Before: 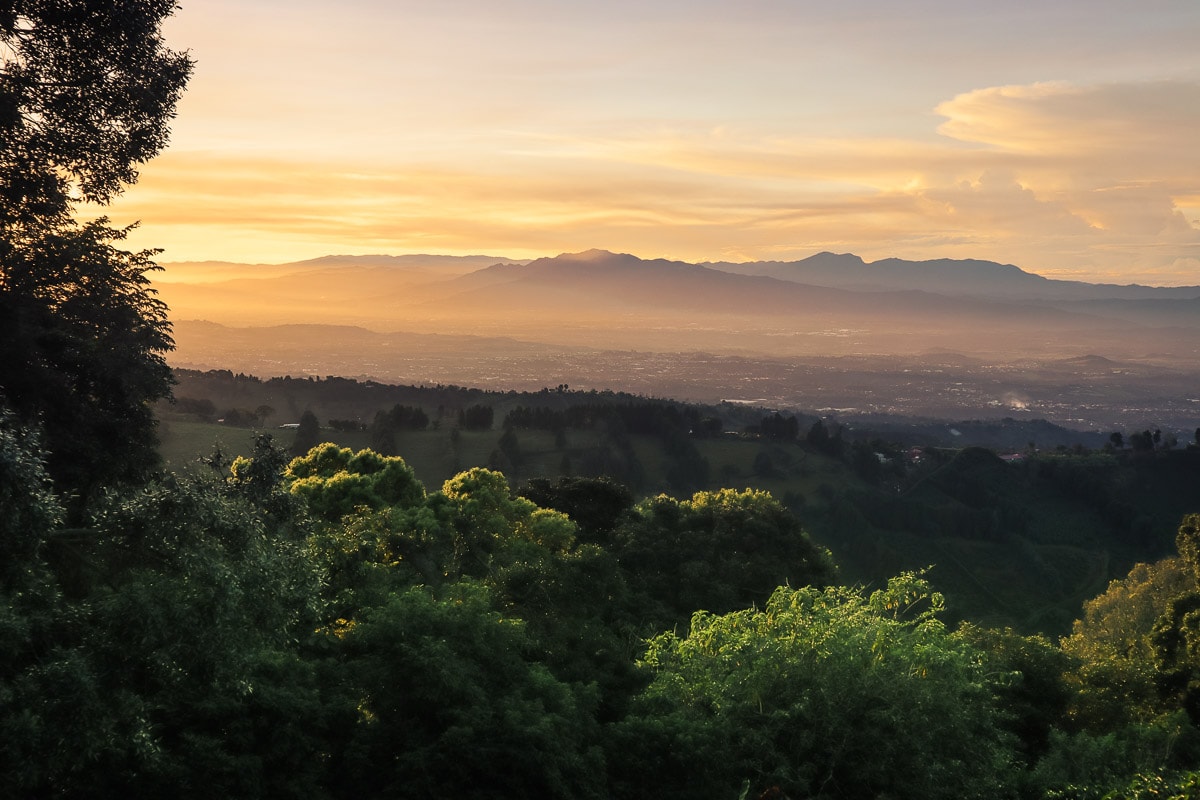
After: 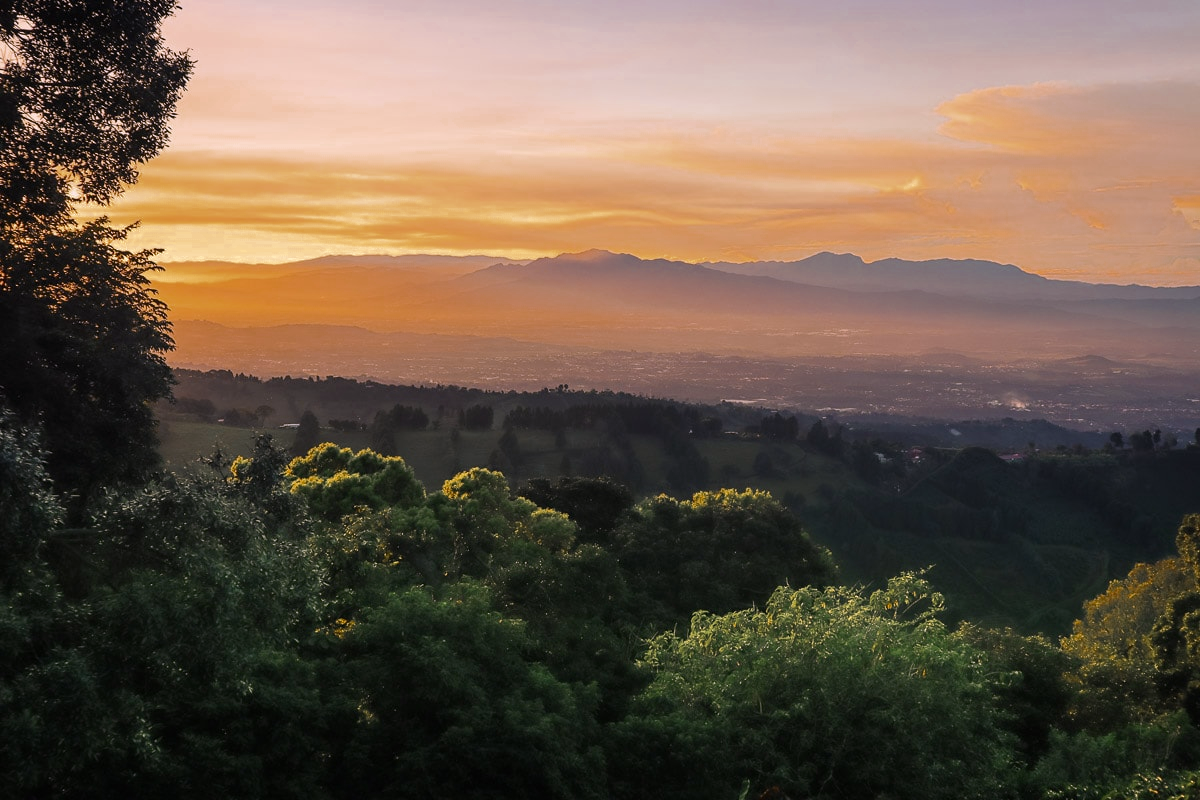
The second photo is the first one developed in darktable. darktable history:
color zones: curves: ch0 [(0.11, 0.396) (0.195, 0.36) (0.25, 0.5) (0.303, 0.412) (0.357, 0.544) (0.75, 0.5) (0.967, 0.328)]; ch1 [(0, 0.468) (0.112, 0.512) (0.202, 0.6) (0.25, 0.5) (0.307, 0.352) (0.357, 0.544) (0.75, 0.5) (0.963, 0.524)]
white balance: red 1.05, blue 1.072
